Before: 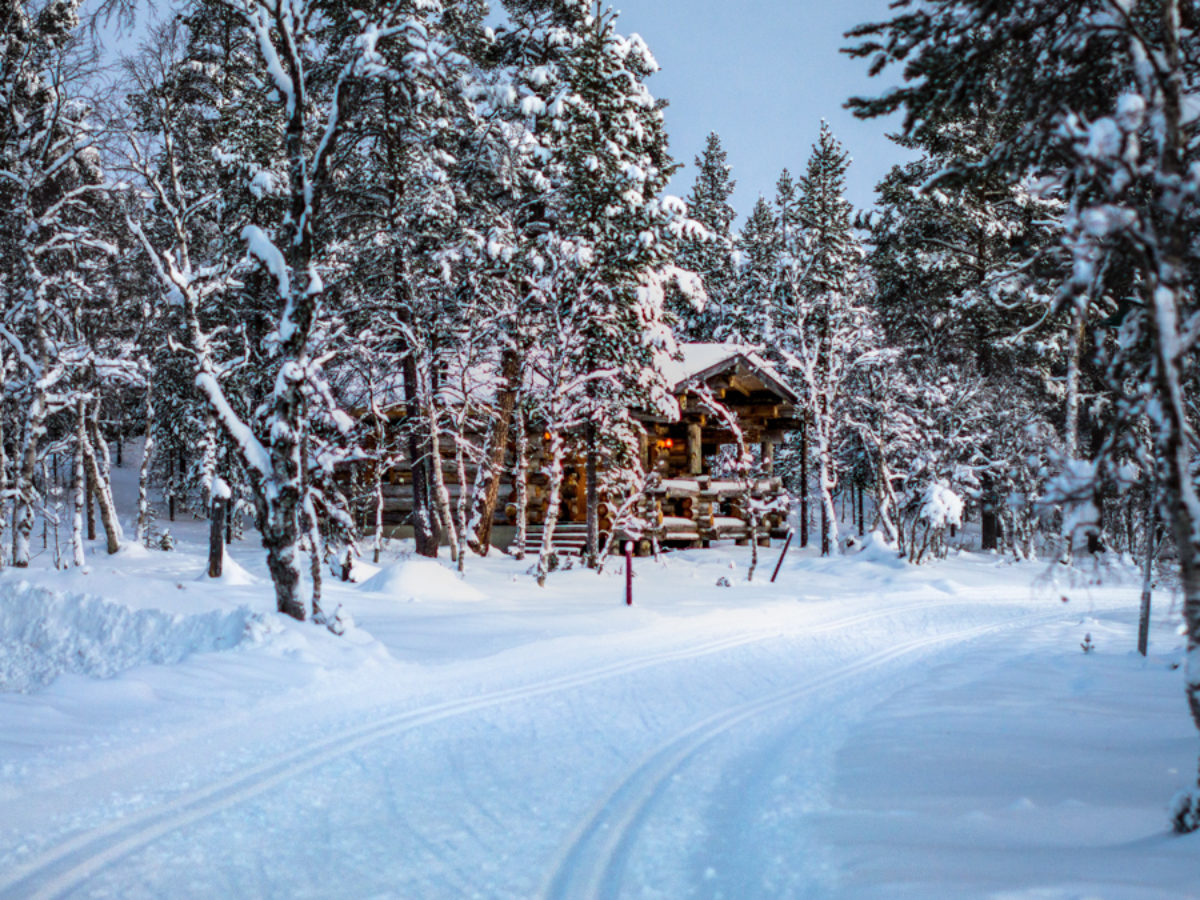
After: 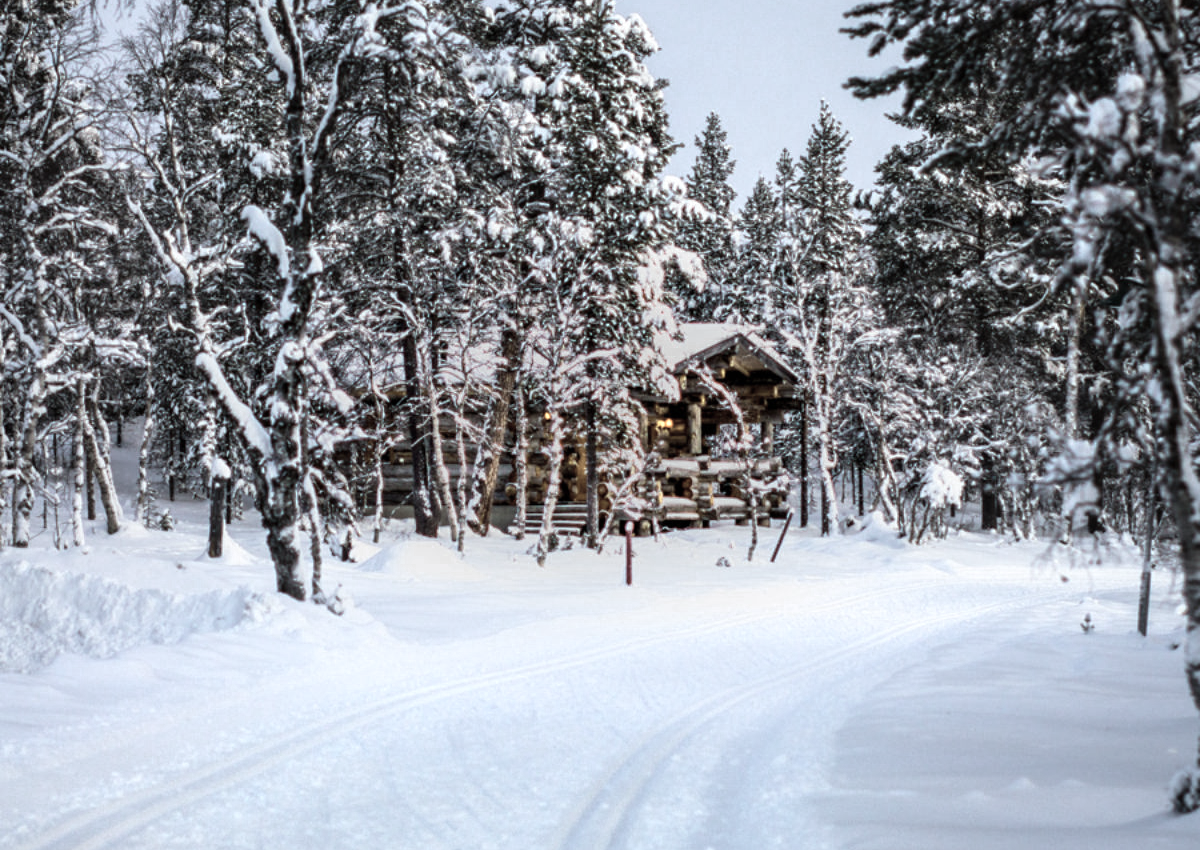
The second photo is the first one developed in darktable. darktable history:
crop and rotate: top 2.239%, bottom 3.215%
color zones: curves: ch0 [(0.25, 0.667) (0.758, 0.368)]; ch1 [(0.215, 0.245) (0.761, 0.373)]; ch2 [(0.247, 0.554) (0.761, 0.436)]
